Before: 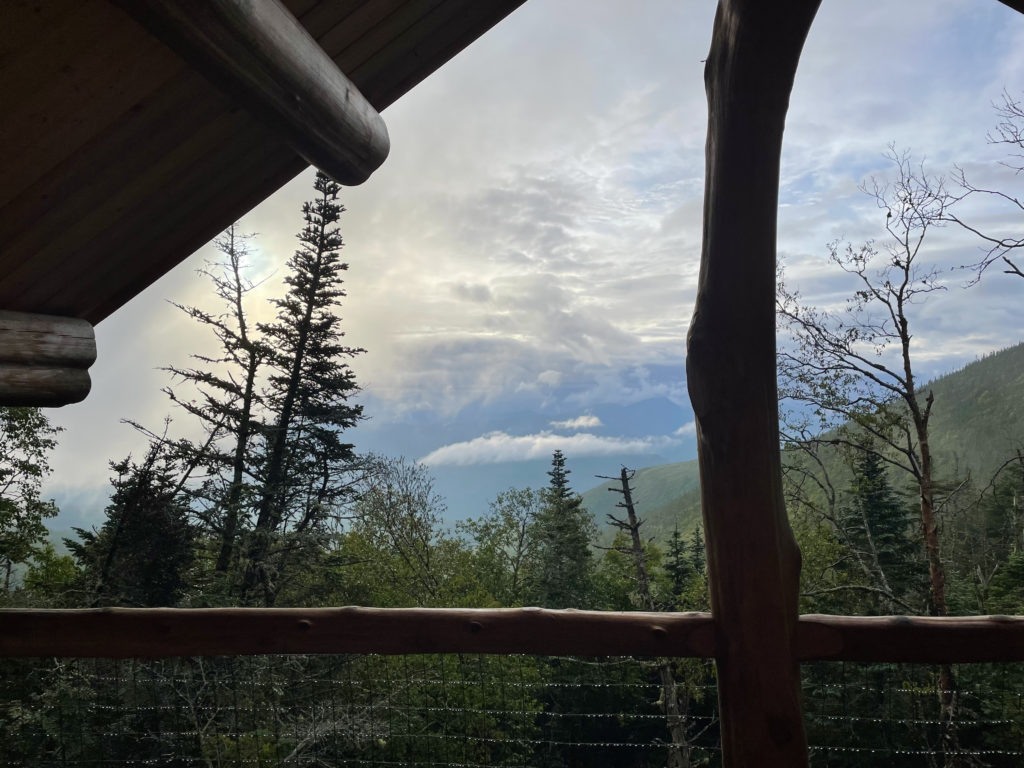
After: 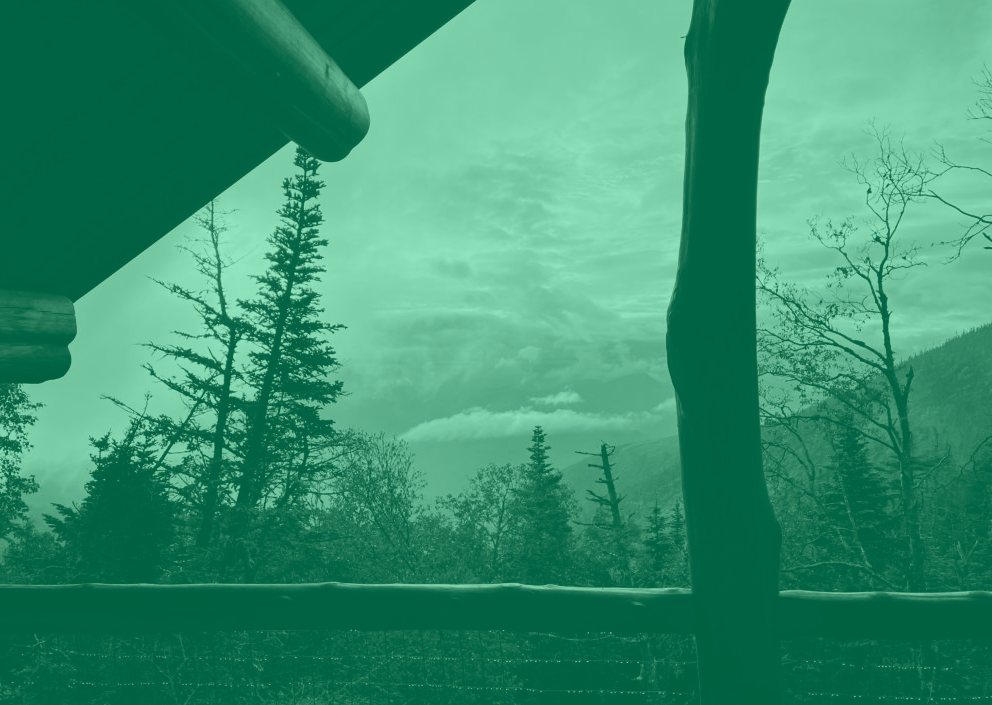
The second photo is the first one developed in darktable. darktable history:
colorize: hue 147.6°, saturation 65%, lightness 21.64%
crop: left 1.964%, top 3.251%, right 1.122%, bottom 4.933%
contrast brightness saturation: contrast 0.21, brightness -0.11, saturation 0.21
